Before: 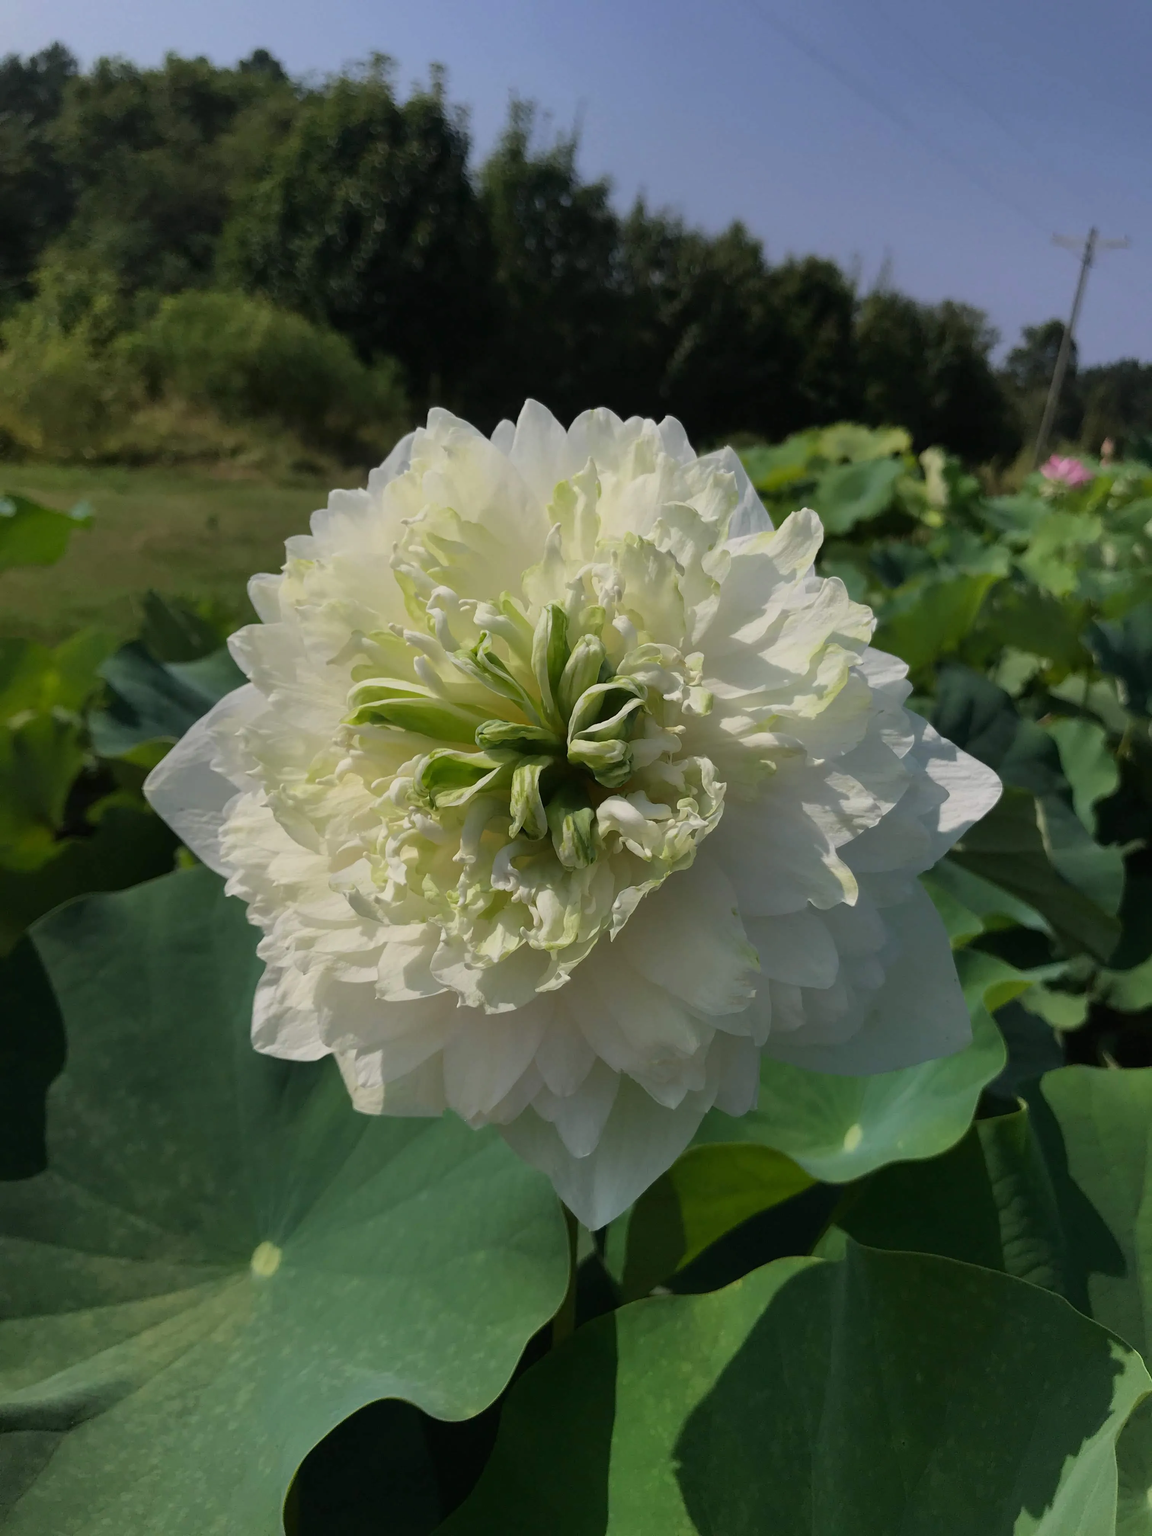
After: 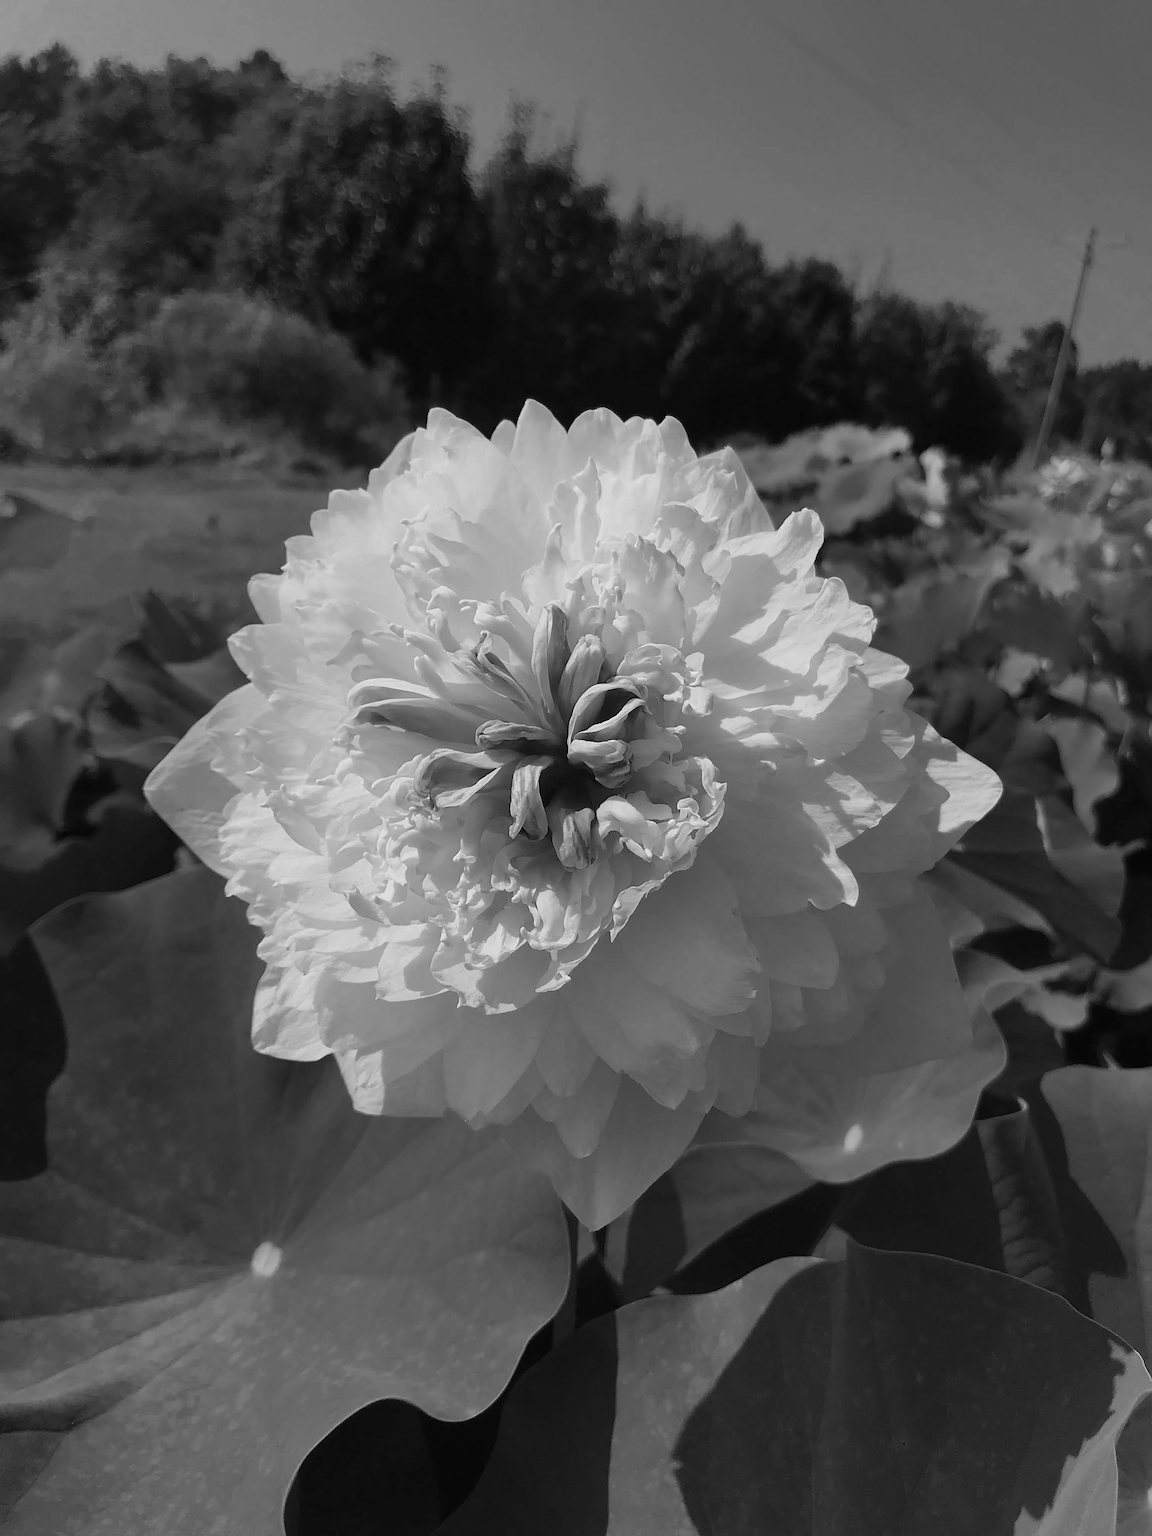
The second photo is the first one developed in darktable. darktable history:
sharpen: on, module defaults
color zones: curves: ch0 [(0.002, 0.593) (0.143, 0.417) (0.285, 0.541) (0.455, 0.289) (0.608, 0.327) (0.727, 0.283) (0.869, 0.571) (1, 0.603)]; ch1 [(0, 0) (0.143, 0) (0.286, 0) (0.429, 0) (0.571, 0) (0.714, 0) (0.857, 0)]
velvia: on, module defaults
